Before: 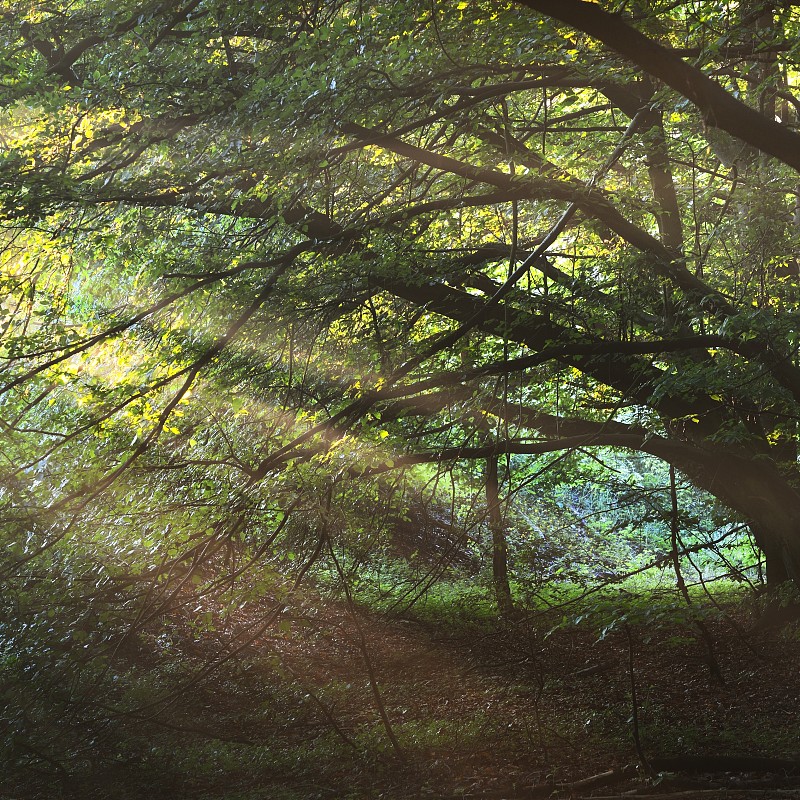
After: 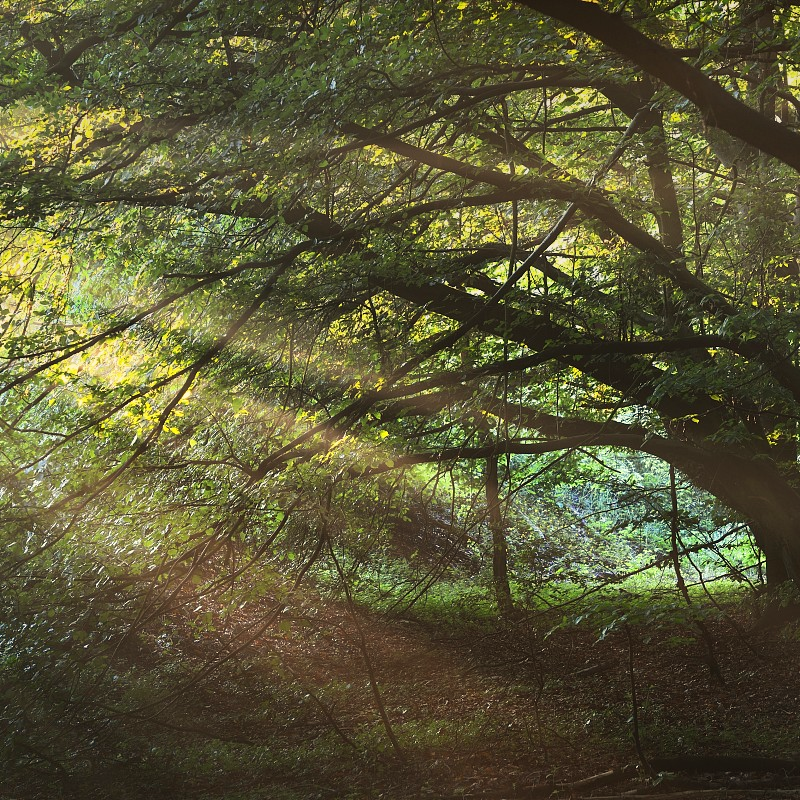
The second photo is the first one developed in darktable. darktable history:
exposure: exposure 0.207 EV, compensate highlight preservation false
graduated density: on, module defaults
white balance: red 1.029, blue 0.92
base curve: preserve colors none
